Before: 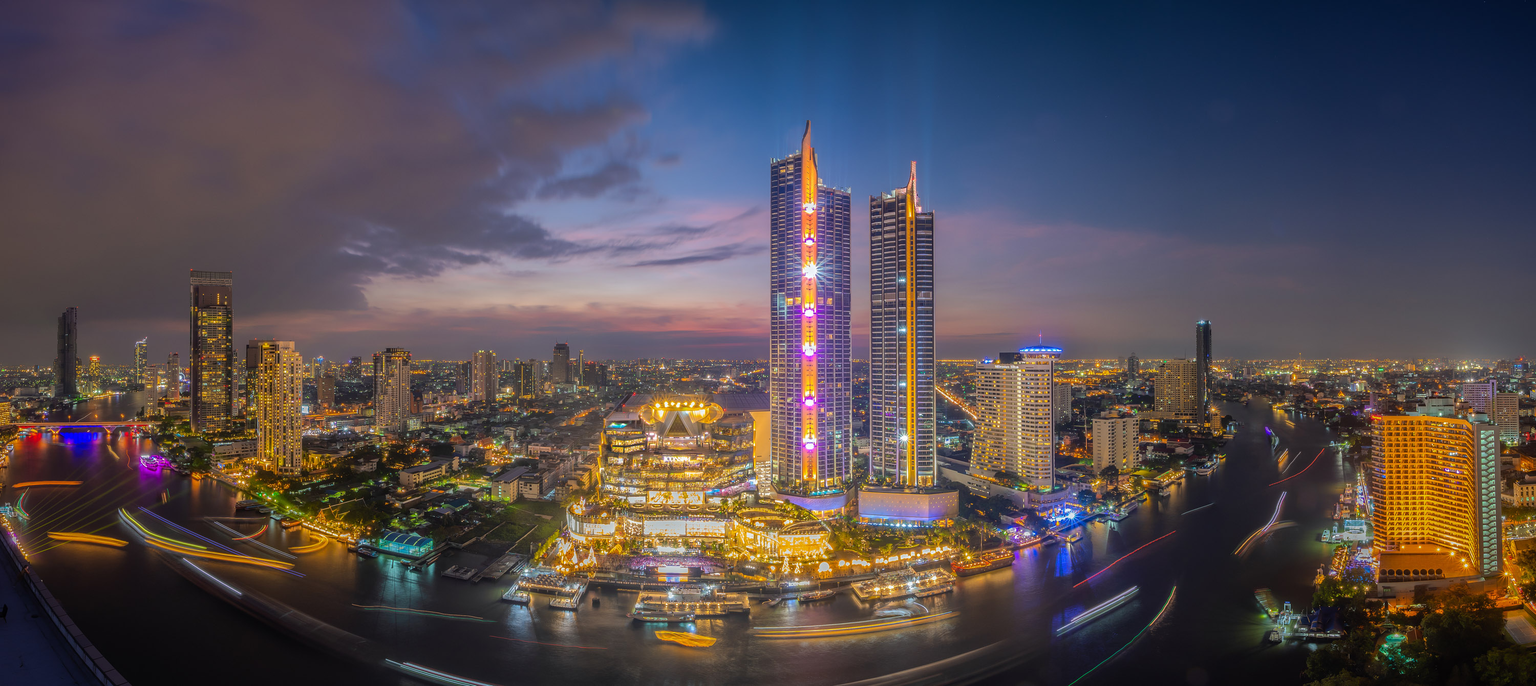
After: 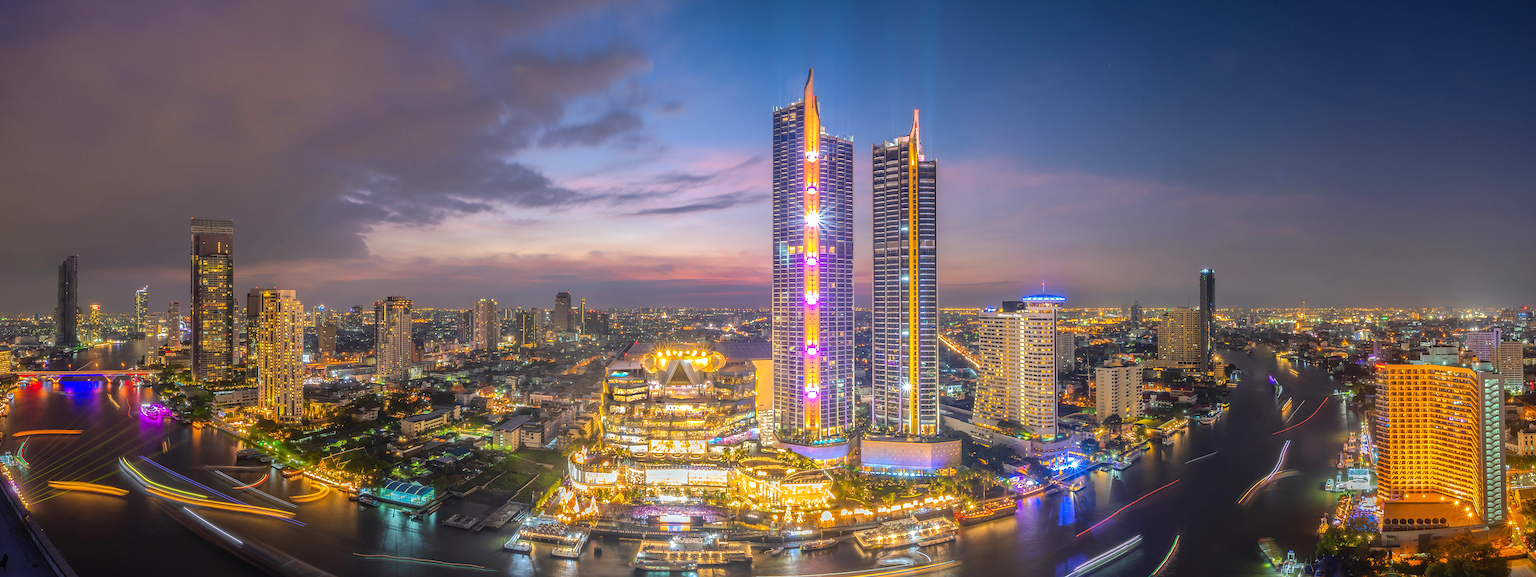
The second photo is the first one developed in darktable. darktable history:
exposure: black level correction 0, exposure 0.5 EV, compensate exposure bias true, compensate highlight preservation false
crop: top 7.625%, bottom 8.027%
